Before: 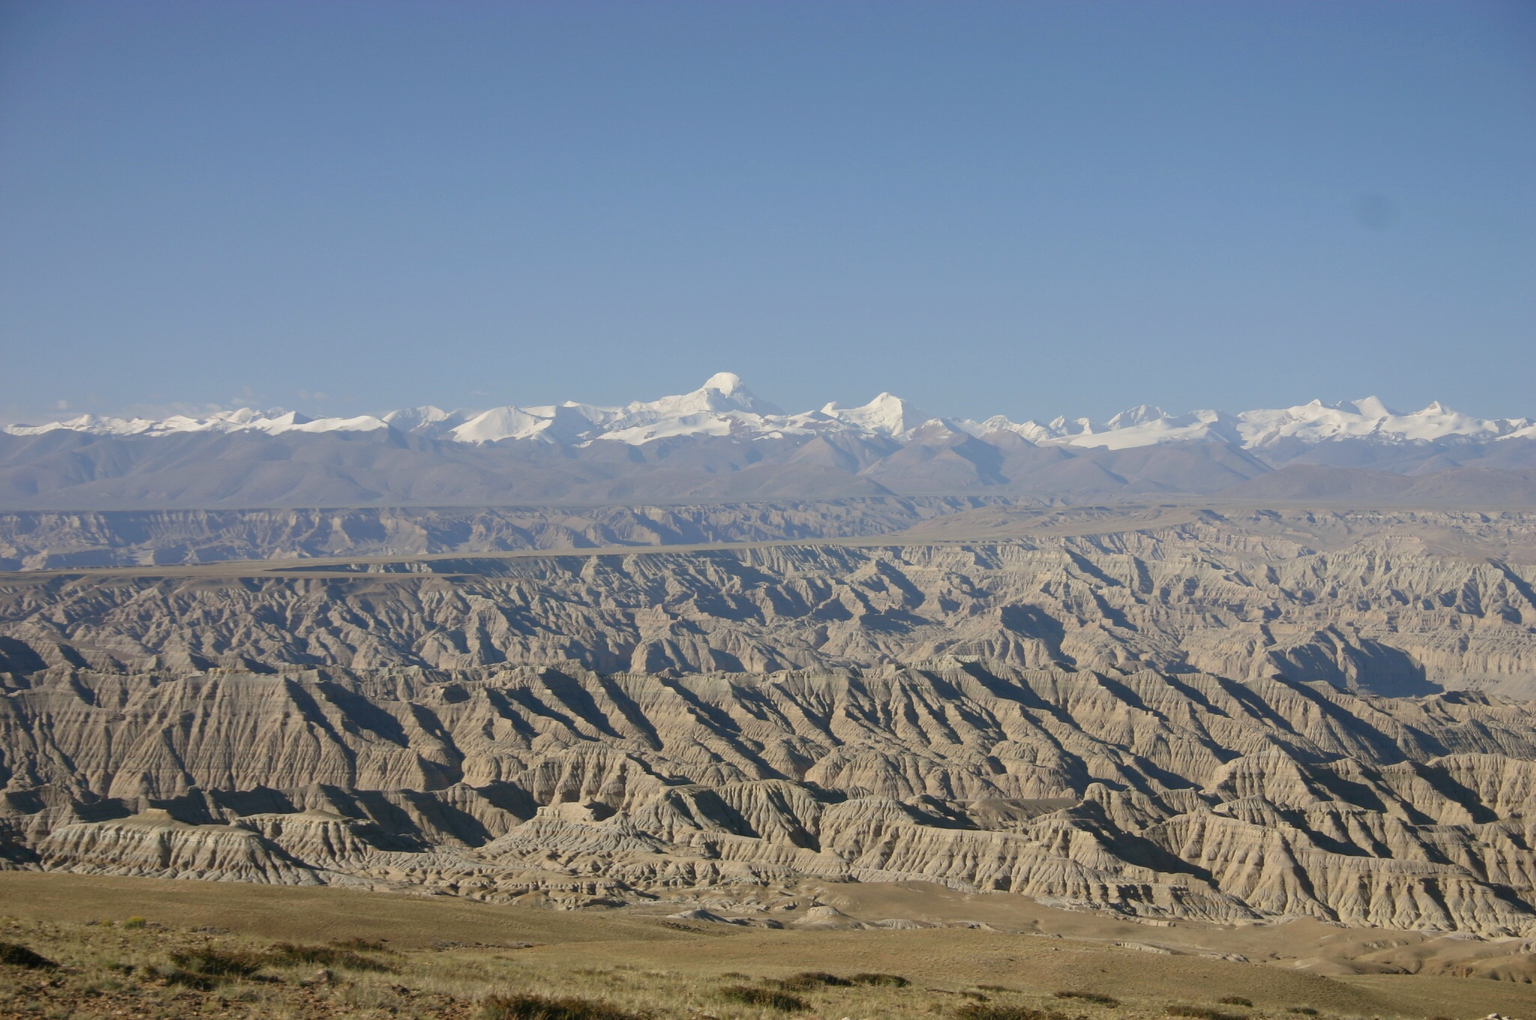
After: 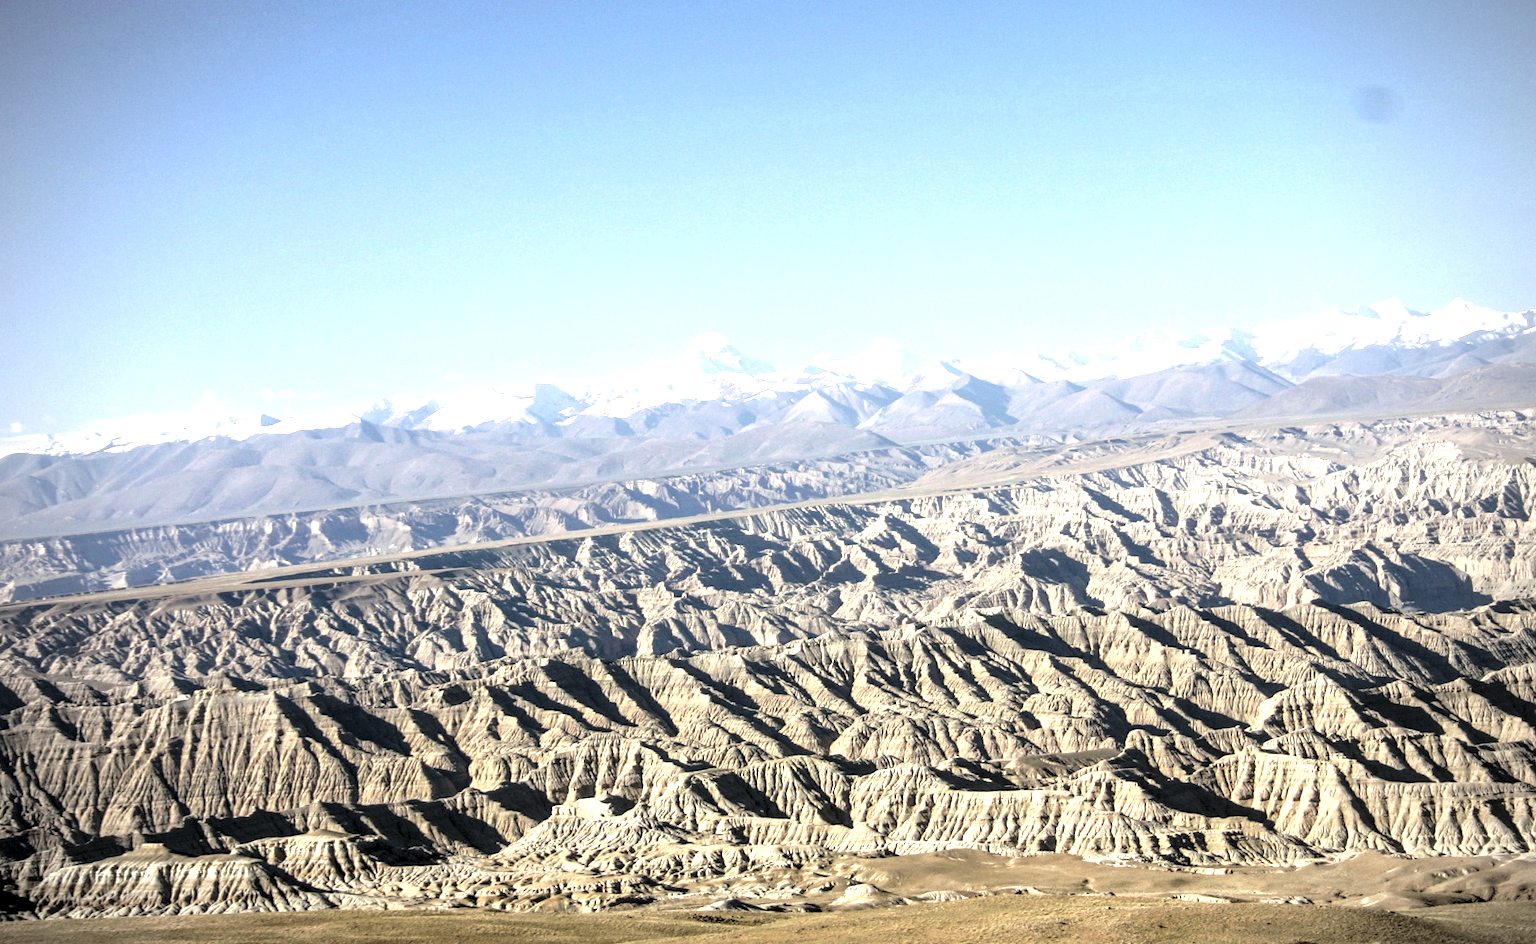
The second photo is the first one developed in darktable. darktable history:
rotate and perspective: rotation -5°, crop left 0.05, crop right 0.952, crop top 0.11, crop bottom 0.89
exposure: black level correction 0, exposure 1.125 EV, compensate exposure bias true, compensate highlight preservation false
crop and rotate: left 0.126%
levels: mode automatic, black 0.023%, white 99.97%, levels [0.062, 0.494, 0.925]
vignetting: on, module defaults
local contrast: highlights 25%, detail 150%
tone equalizer: -8 EV -0.417 EV, -7 EV -0.389 EV, -6 EV -0.333 EV, -5 EV -0.222 EV, -3 EV 0.222 EV, -2 EV 0.333 EV, -1 EV 0.389 EV, +0 EV 0.417 EV, edges refinement/feathering 500, mask exposure compensation -1.57 EV, preserve details no
